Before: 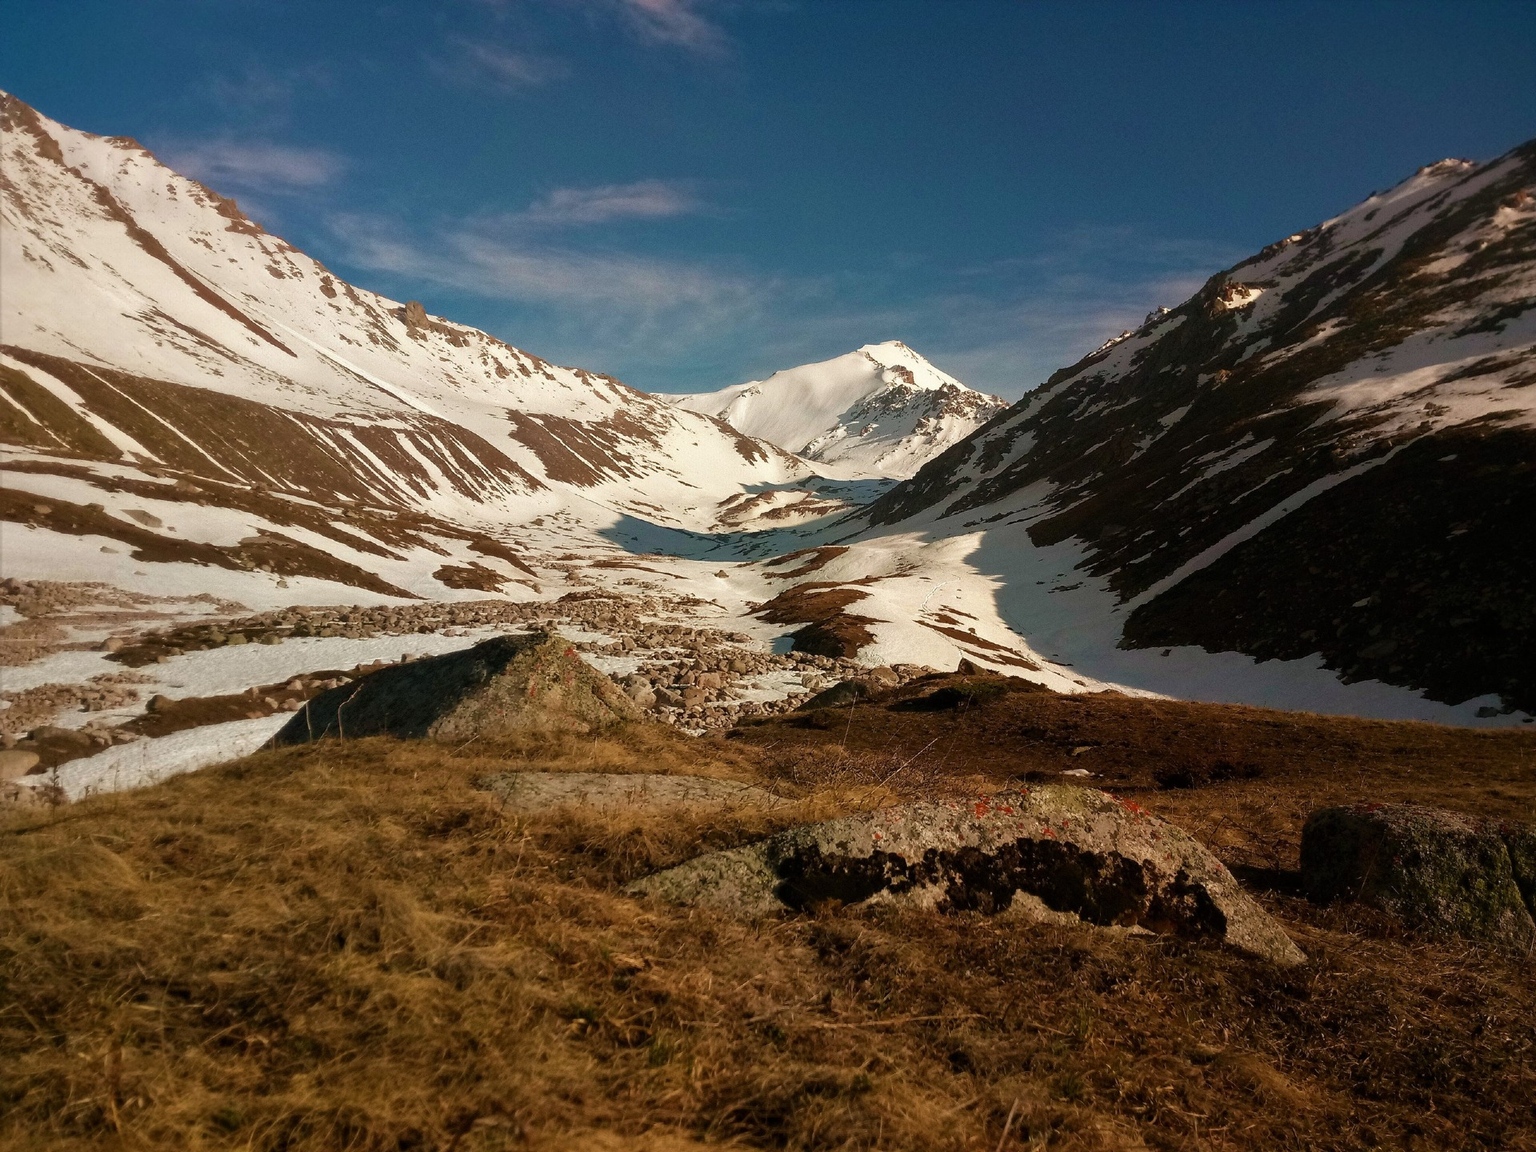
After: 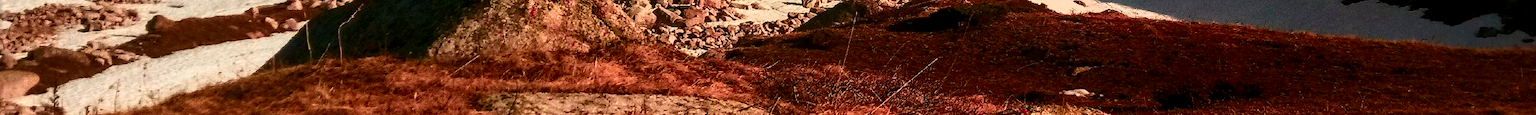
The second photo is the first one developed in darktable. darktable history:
contrast brightness saturation: contrast 0.4, brightness 0.1, saturation 0.21
color correction: saturation 0.8
color zones: curves: ch1 [(0.24, 0.634) (0.75, 0.5)]; ch2 [(0.253, 0.437) (0.745, 0.491)], mix 102.12%
local contrast: on, module defaults
crop and rotate: top 59.084%, bottom 30.916%
